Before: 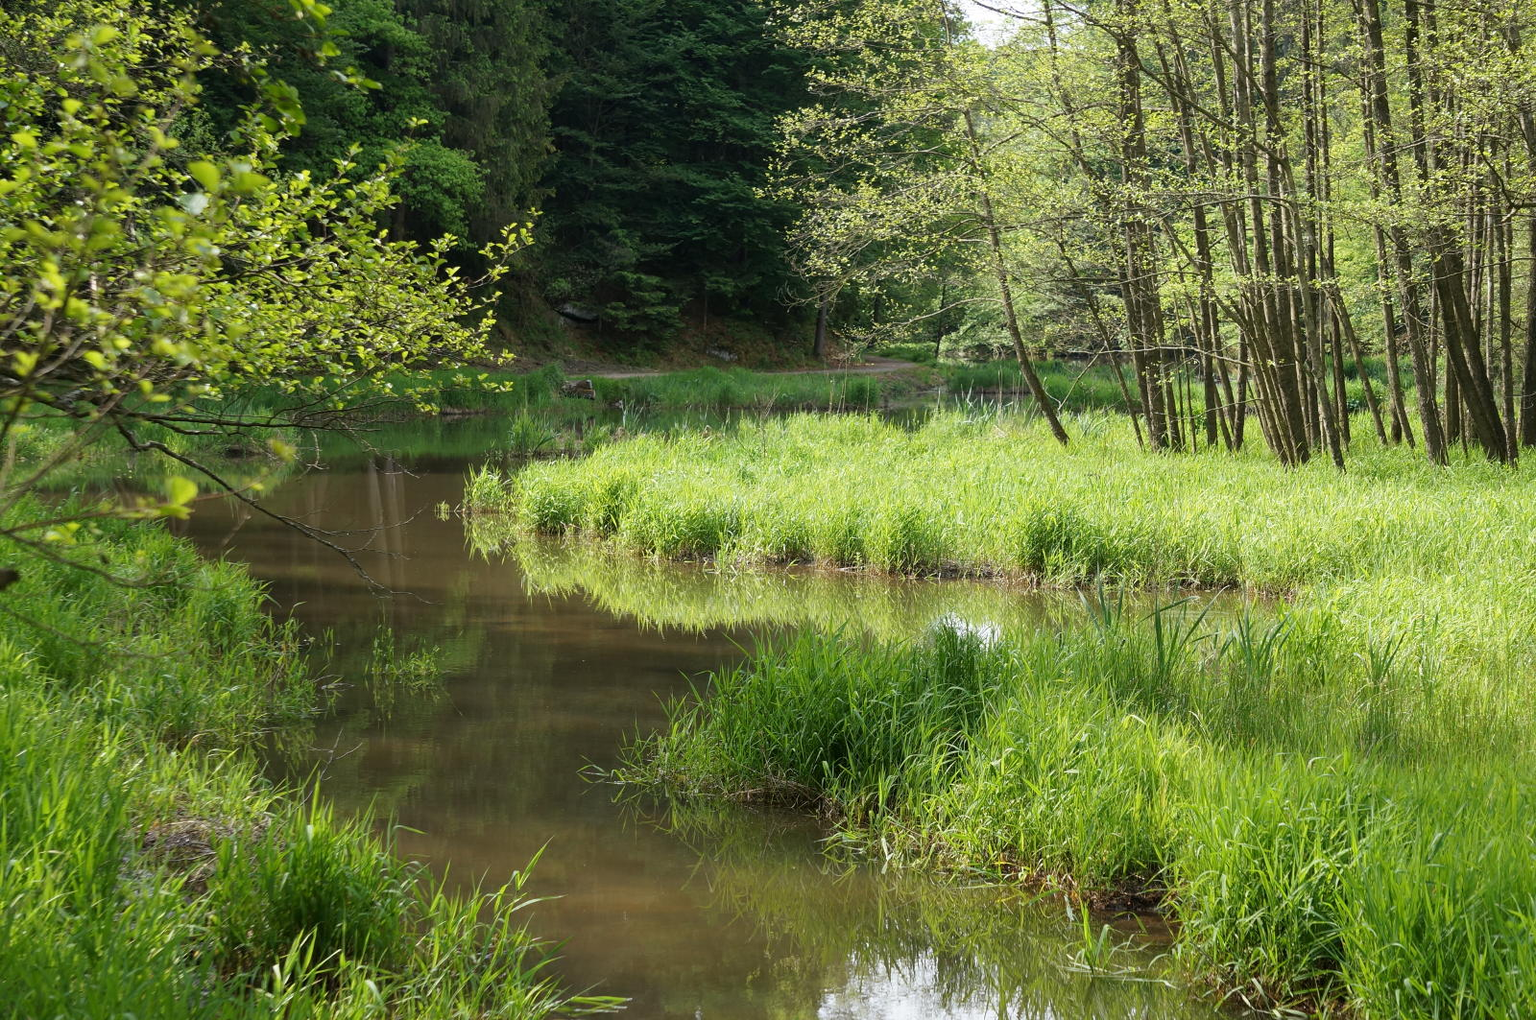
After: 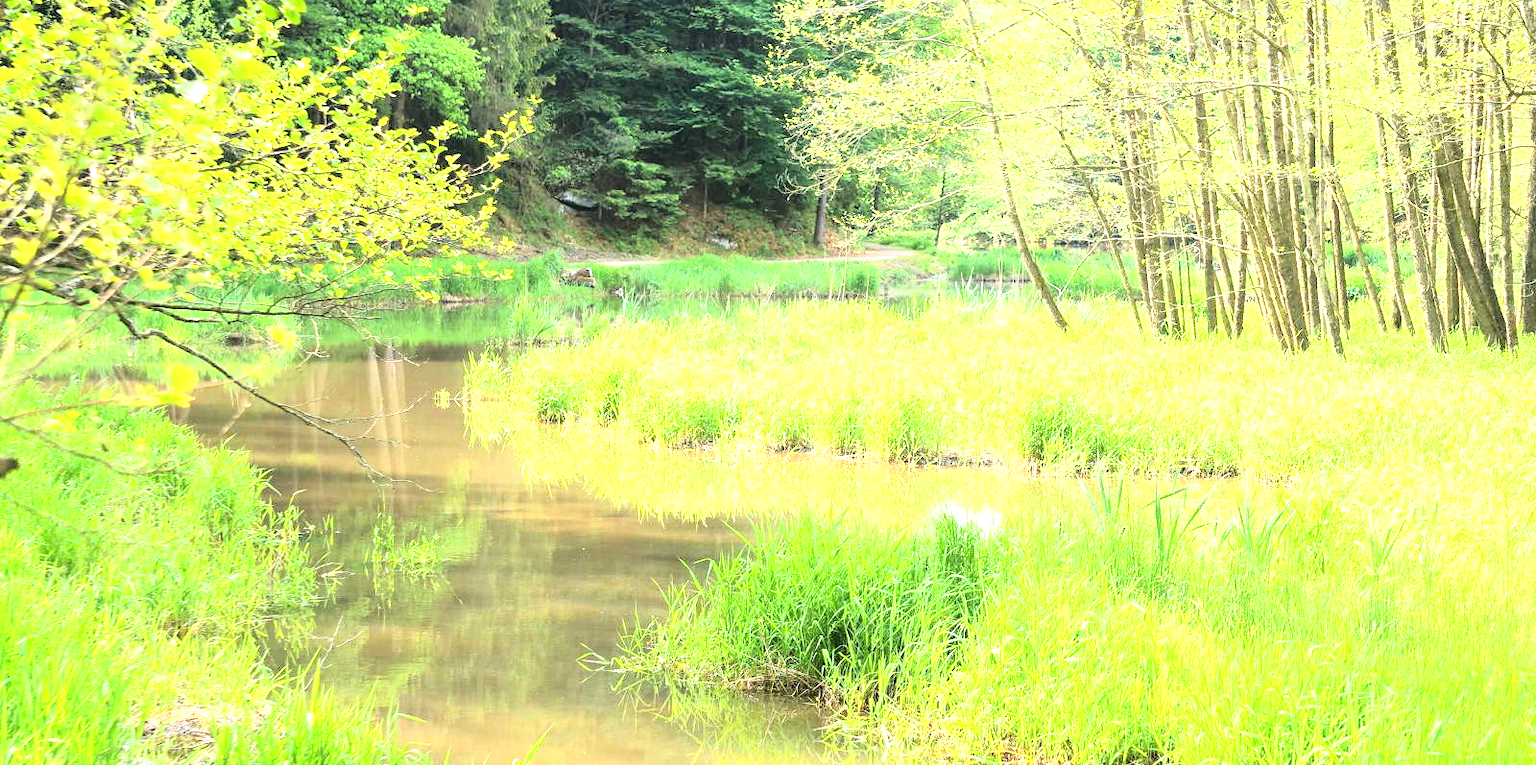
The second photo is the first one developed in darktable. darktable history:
crop: top 11.021%, bottom 13.963%
exposure: black level correction 0, exposure 2.354 EV, compensate exposure bias true, compensate highlight preservation false
base curve: curves: ch0 [(0, 0) (0.028, 0.03) (0.121, 0.232) (0.46, 0.748) (0.859, 0.968) (1, 1)]
tone equalizer: on, module defaults
